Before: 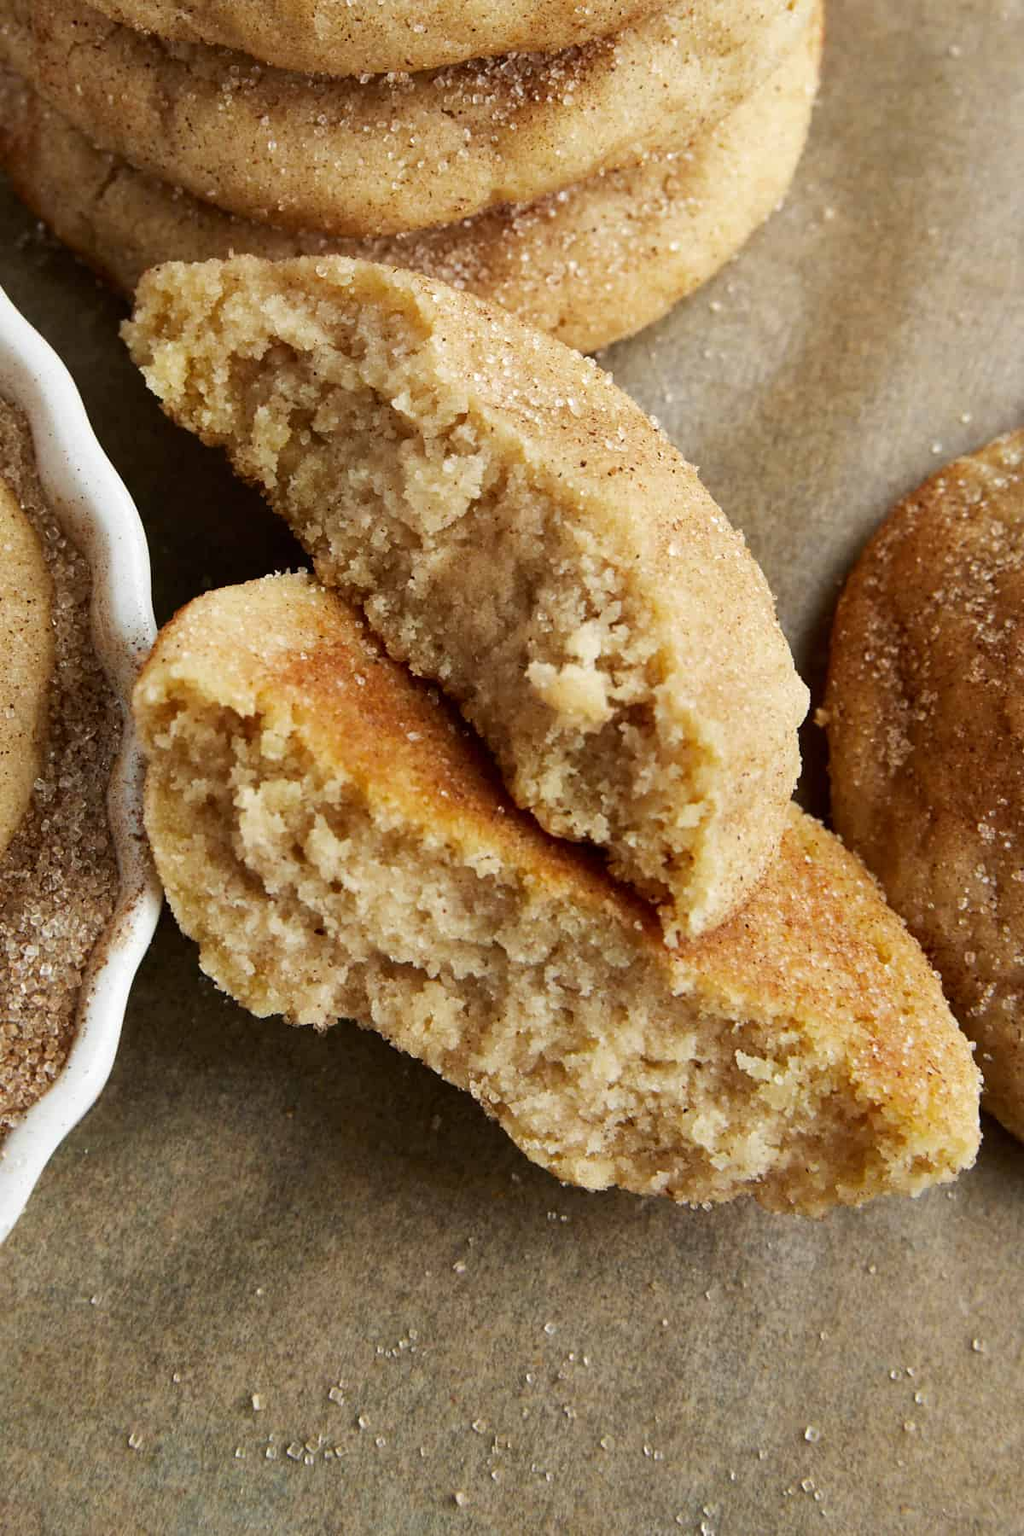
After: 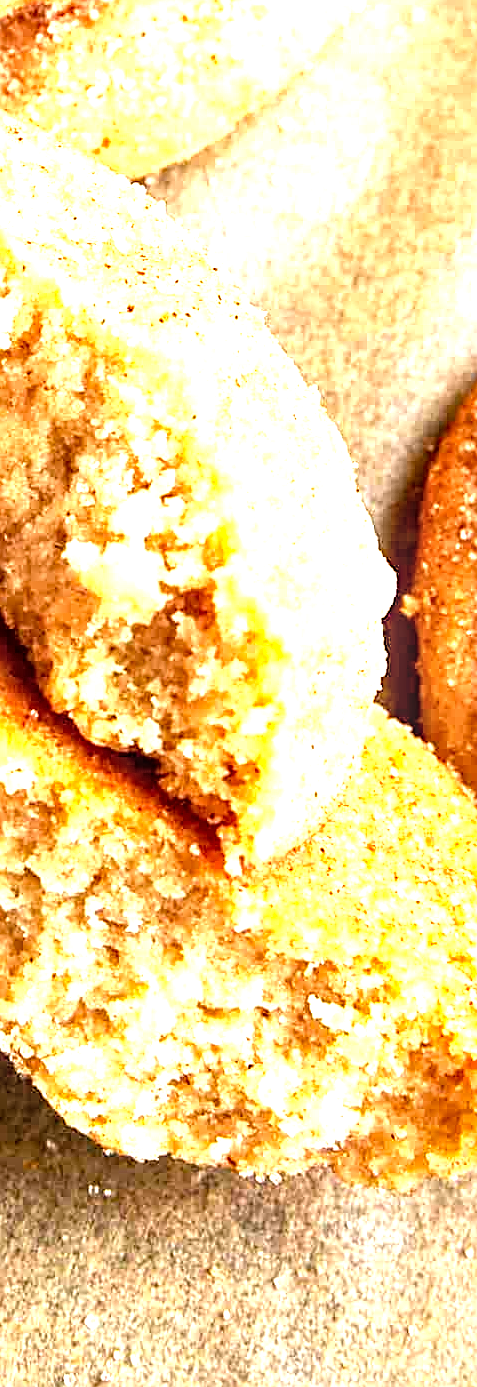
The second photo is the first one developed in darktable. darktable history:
sharpen: amount 0.493
crop: left 46.139%, top 13.075%, right 14.051%, bottom 9.848%
exposure: black level correction 0, exposure 1.612 EV, compensate highlight preservation false
haze removal: adaptive false
local contrast: detail 142%
tone equalizer: -8 EV -0.385 EV, -7 EV -0.354 EV, -6 EV -0.302 EV, -5 EV -0.262 EV, -3 EV 0.25 EV, -2 EV 0.357 EV, -1 EV 0.403 EV, +0 EV 0.404 EV
